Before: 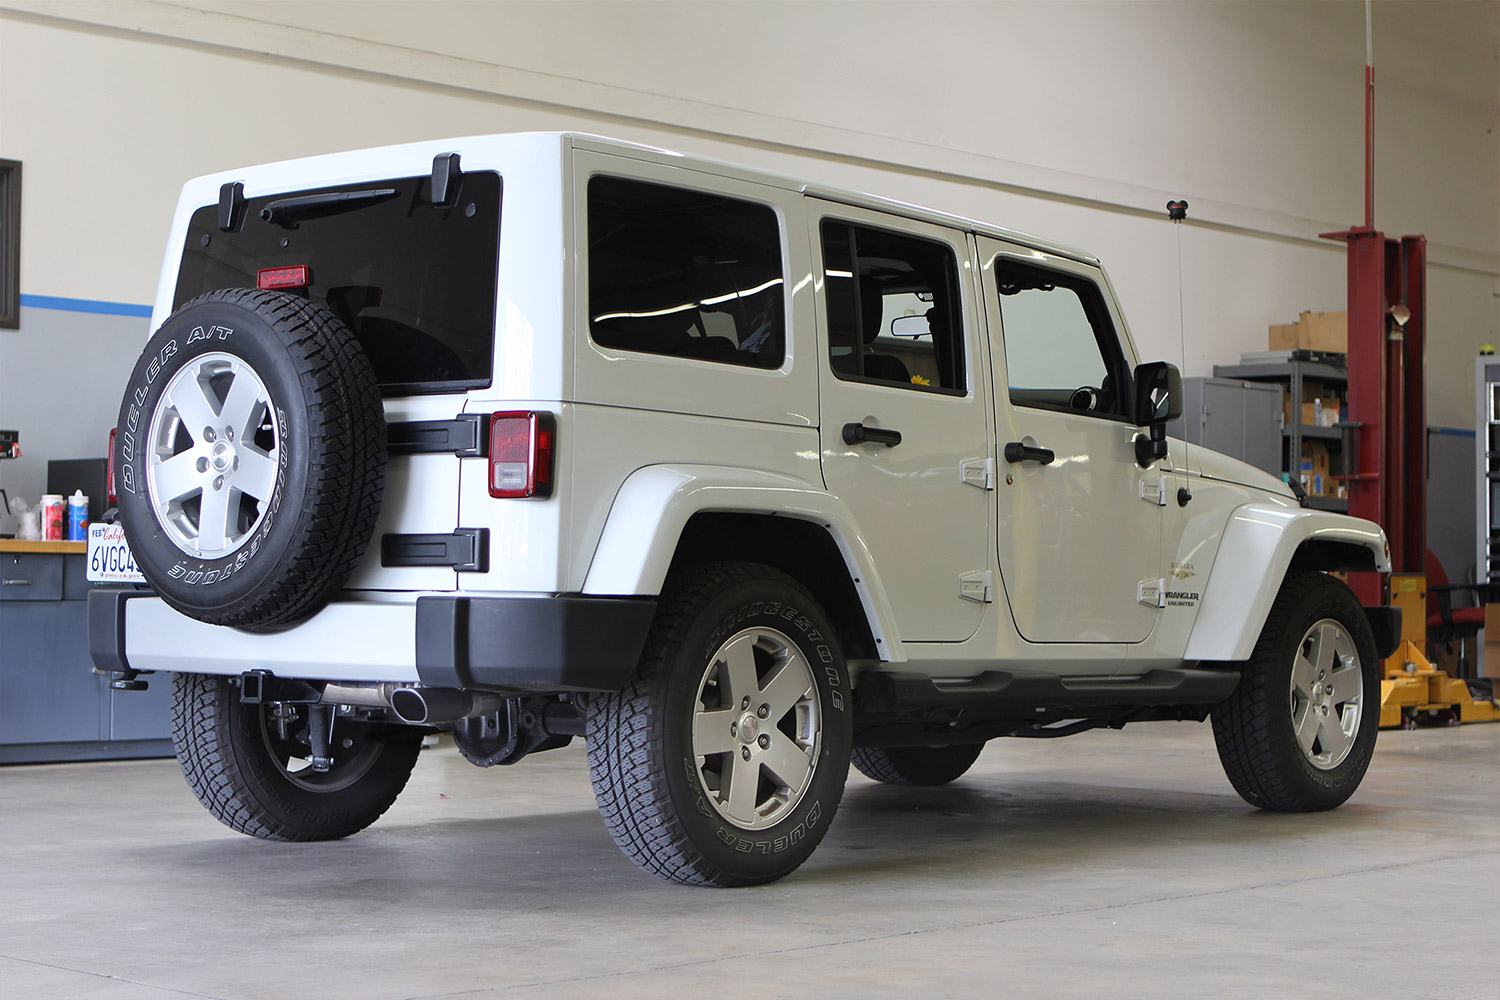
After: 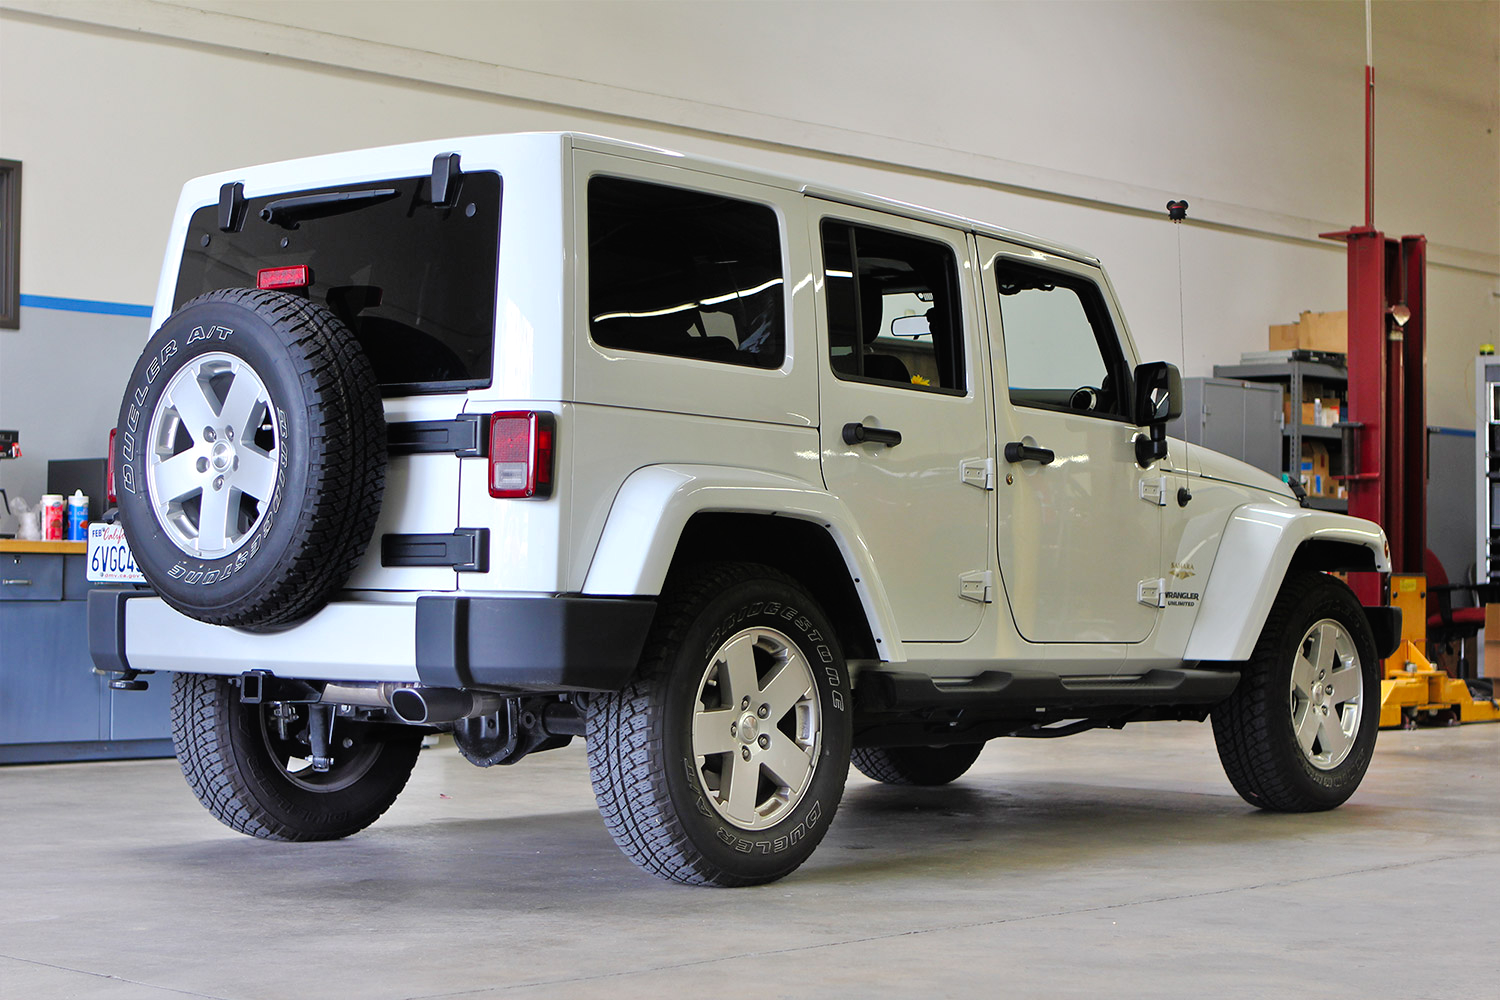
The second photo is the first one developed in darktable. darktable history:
tone equalizer: -7 EV 0.15 EV, -6 EV 0.6 EV, -5 EV 1.15 EV, -4 EV 1.33 EV, -3 EV 1.15 EV, -2 EV 0.6 EV, -1 EV 0.15 EV, mask exposure compensation -0.5 EV
tone curve: curves: ch0 [(0, 0) (0.003, 0.008) (0.011, 0.011) (0.025, 0.014) (0.044, 0.021) (0.069, 0.029) (0.1, 0.042) (0.136, 0.06) (0.177, 0.09) (0.224, 0.126) (0.277, 0.177) (0.335, 0.243) (0.399, 0.31) (0.468, 0.388) (0.543, 0.484) (0.623, 0.585) (0.709, 0.683) (0.801, 0.775) (0.898, 0.873) (1, 1)], preserve colors none
